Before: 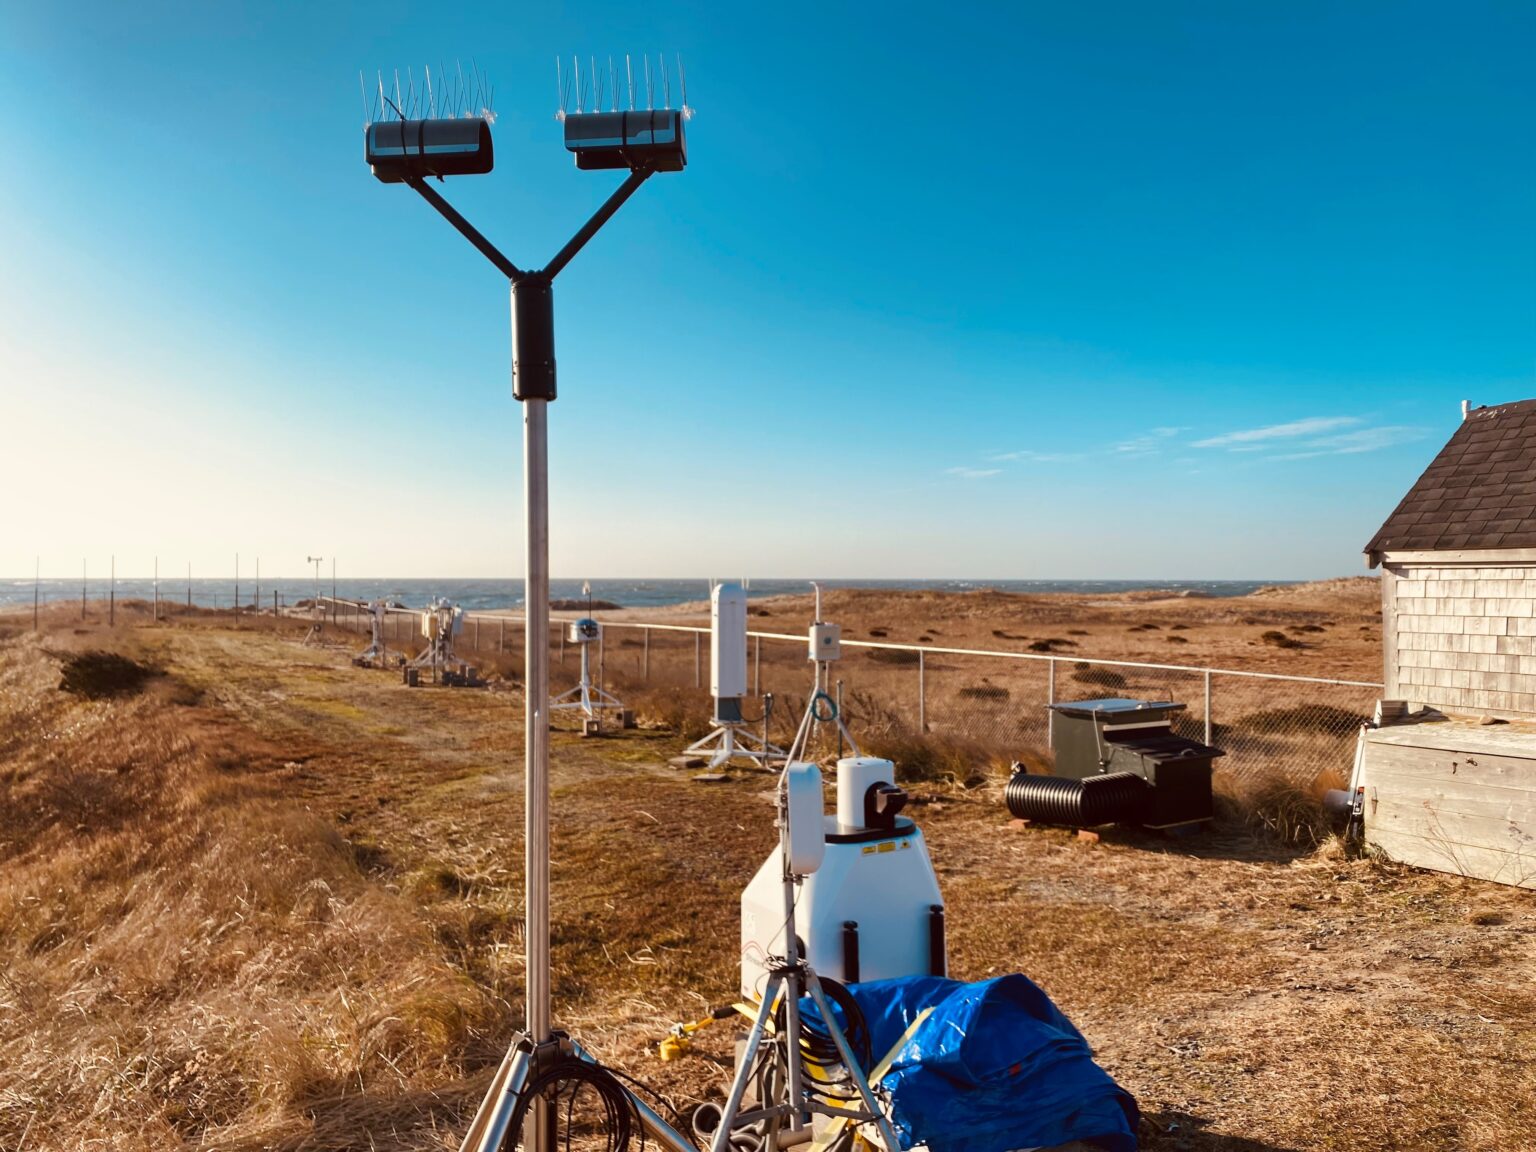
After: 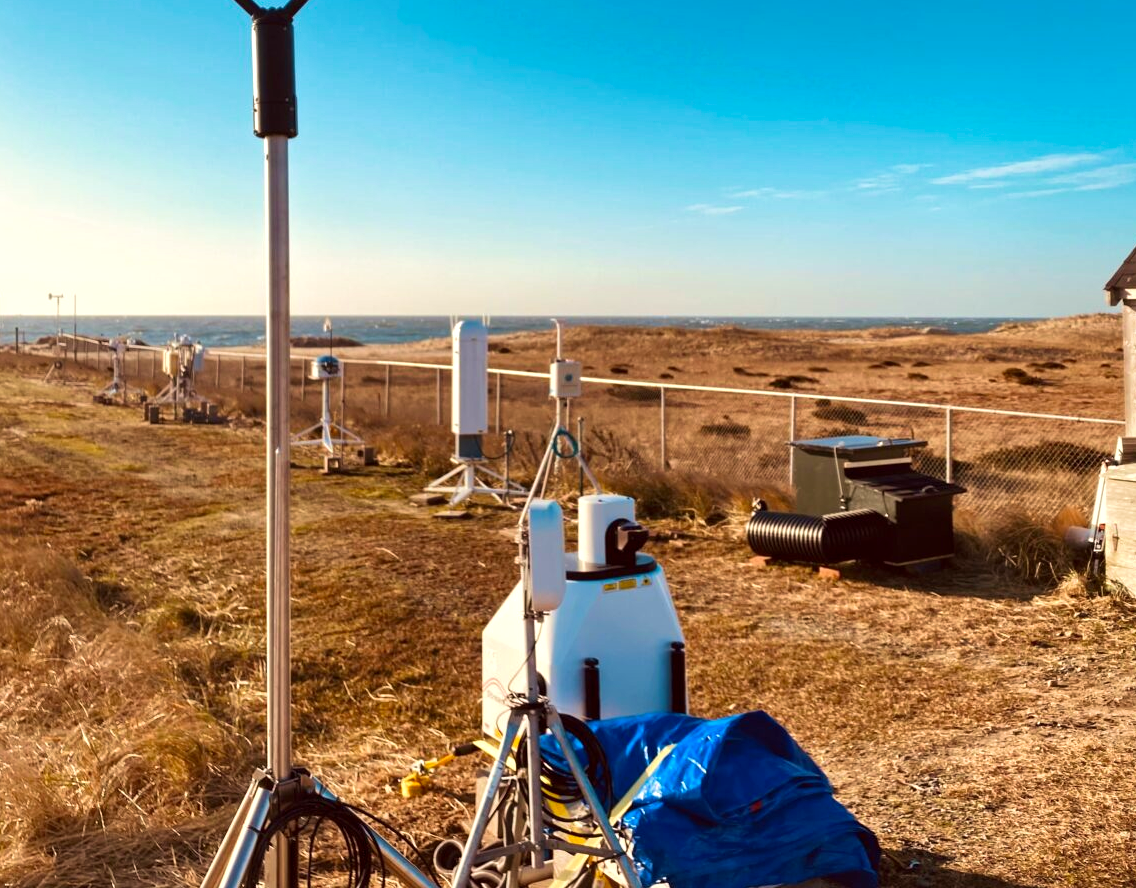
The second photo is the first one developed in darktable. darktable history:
color correction: highlights a* 0.816, highlights b* 2.78, saturation 1.1
white balance: red 1, blue 1
crop: left 16.871%, top 22.857%, right 9.116%
velvia: on, module defaults
exposure: exposure 0.217 EV, compensate highlight preservation false
local contrast: mode bilateral grid, contrast 28, coarseness 16, detail 115%, midtone range 0.2
